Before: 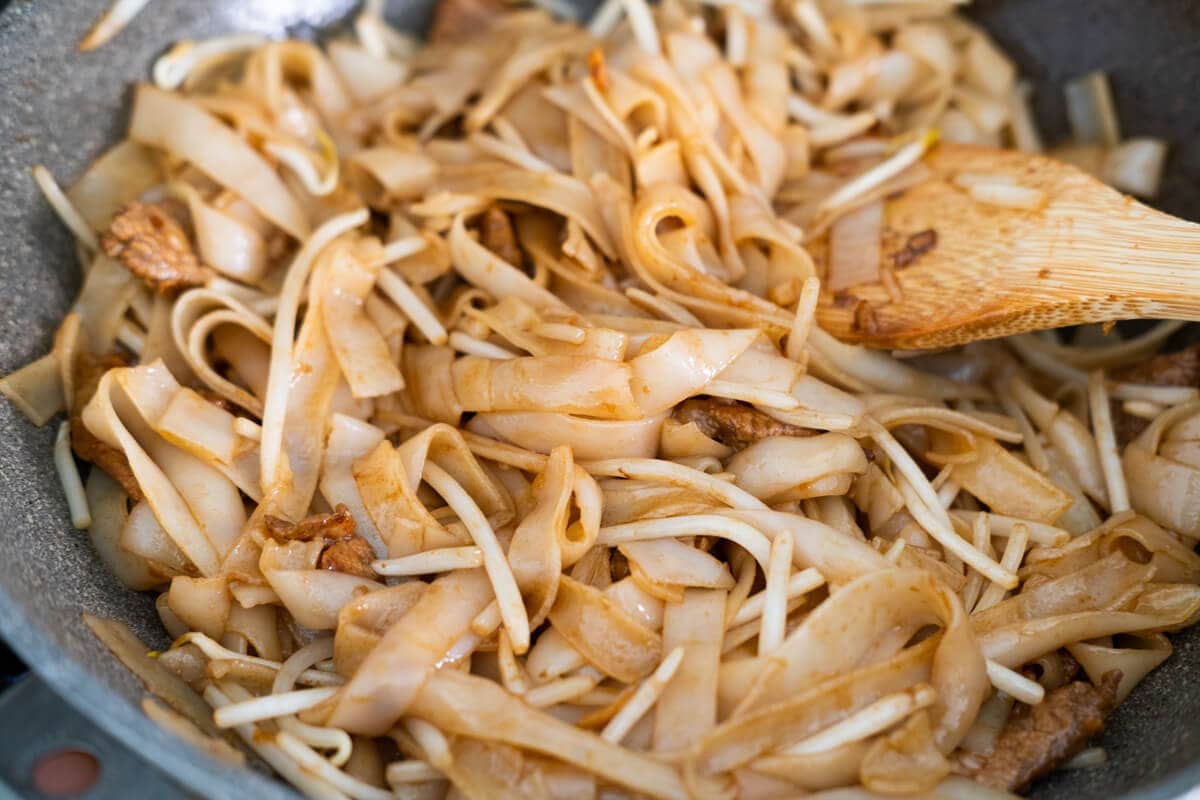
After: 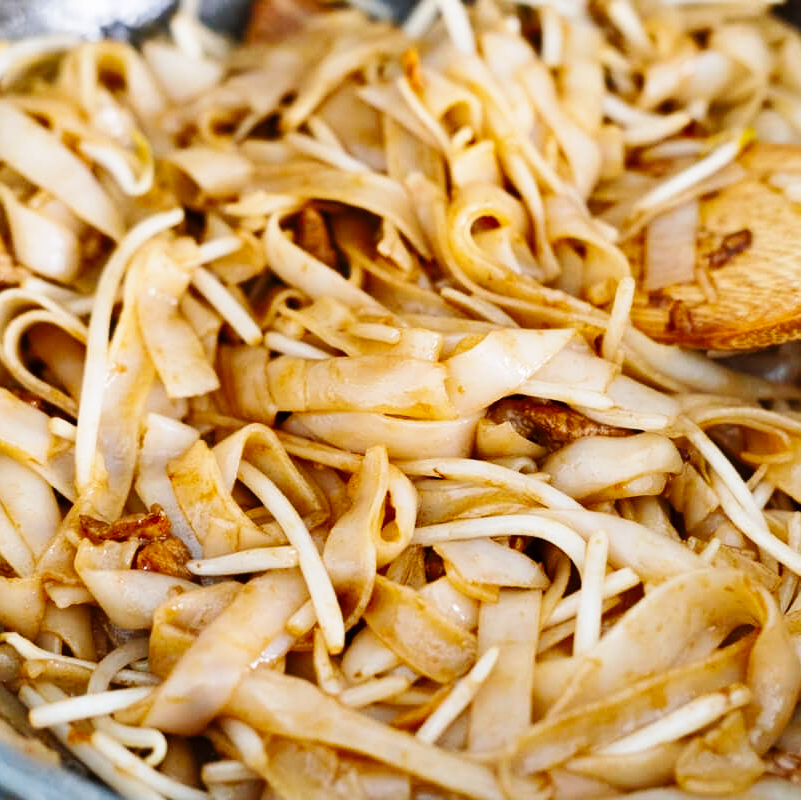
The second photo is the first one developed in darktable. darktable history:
crop: left 15.435%, right 17.787%
base curve: curves: ch0 [(0, 0) (0.036, 0.025) (0.121, 0.166) (0.206, 0.329) (0.605, 0.79) (1, 1)], preserve colors none
shadows and highlights: soften with gaussian
